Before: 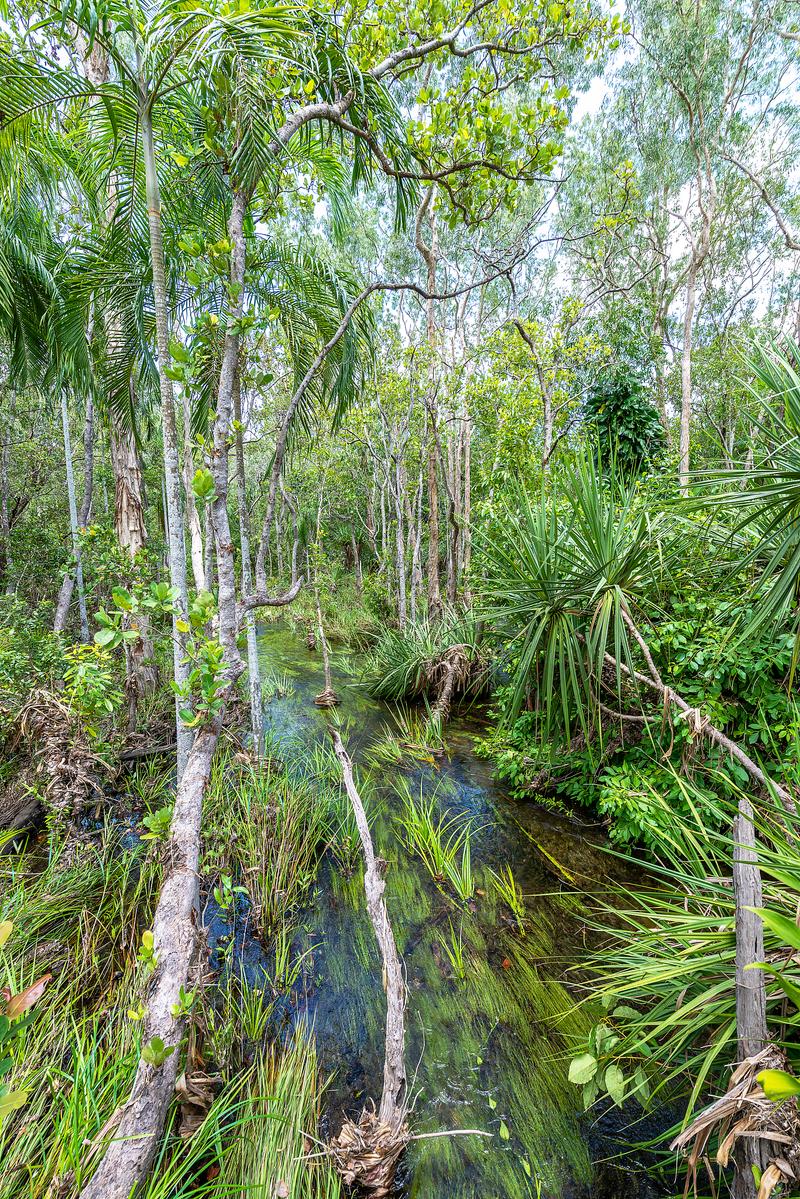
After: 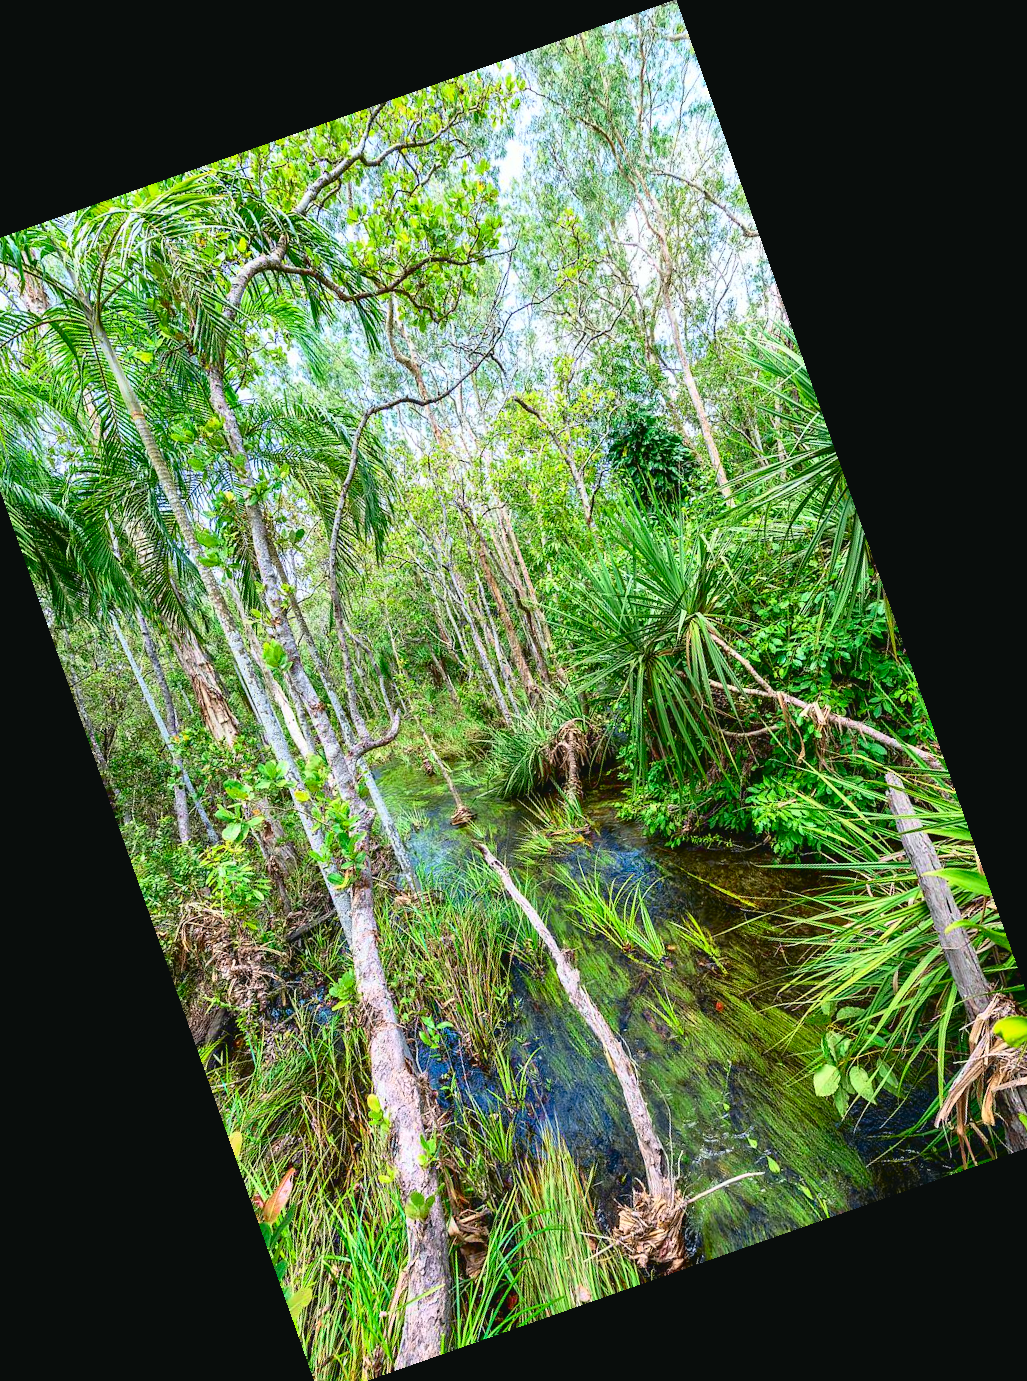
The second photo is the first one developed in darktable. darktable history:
crop and rotate: angle 19.43°, left 6.812%, right 4.125%, bottom 1.087%
tone curve: curves: ch0 [(0.001, 0.034) (0.115, 0.093) (0.251, 0.232) (0.382, 0.397) (0.652, 0.719) (0.802, 0.876) (1, 0.998)]; ch1 [(0, 0) (0.384, 0.324) (0.472, 0.466) (0.504, 0.5) (0.517, 0.533) (0.547, 0.564) (0.582, 0.628) (0.657, 0.727) (1, 1)]; ch2 [(0, 0) (0.278, 0.232) (0.5, 0.5) (0.531, 0.552) (0.61, 0.653) (1, 1)], color space Lab, independent channels, preserve colors none
